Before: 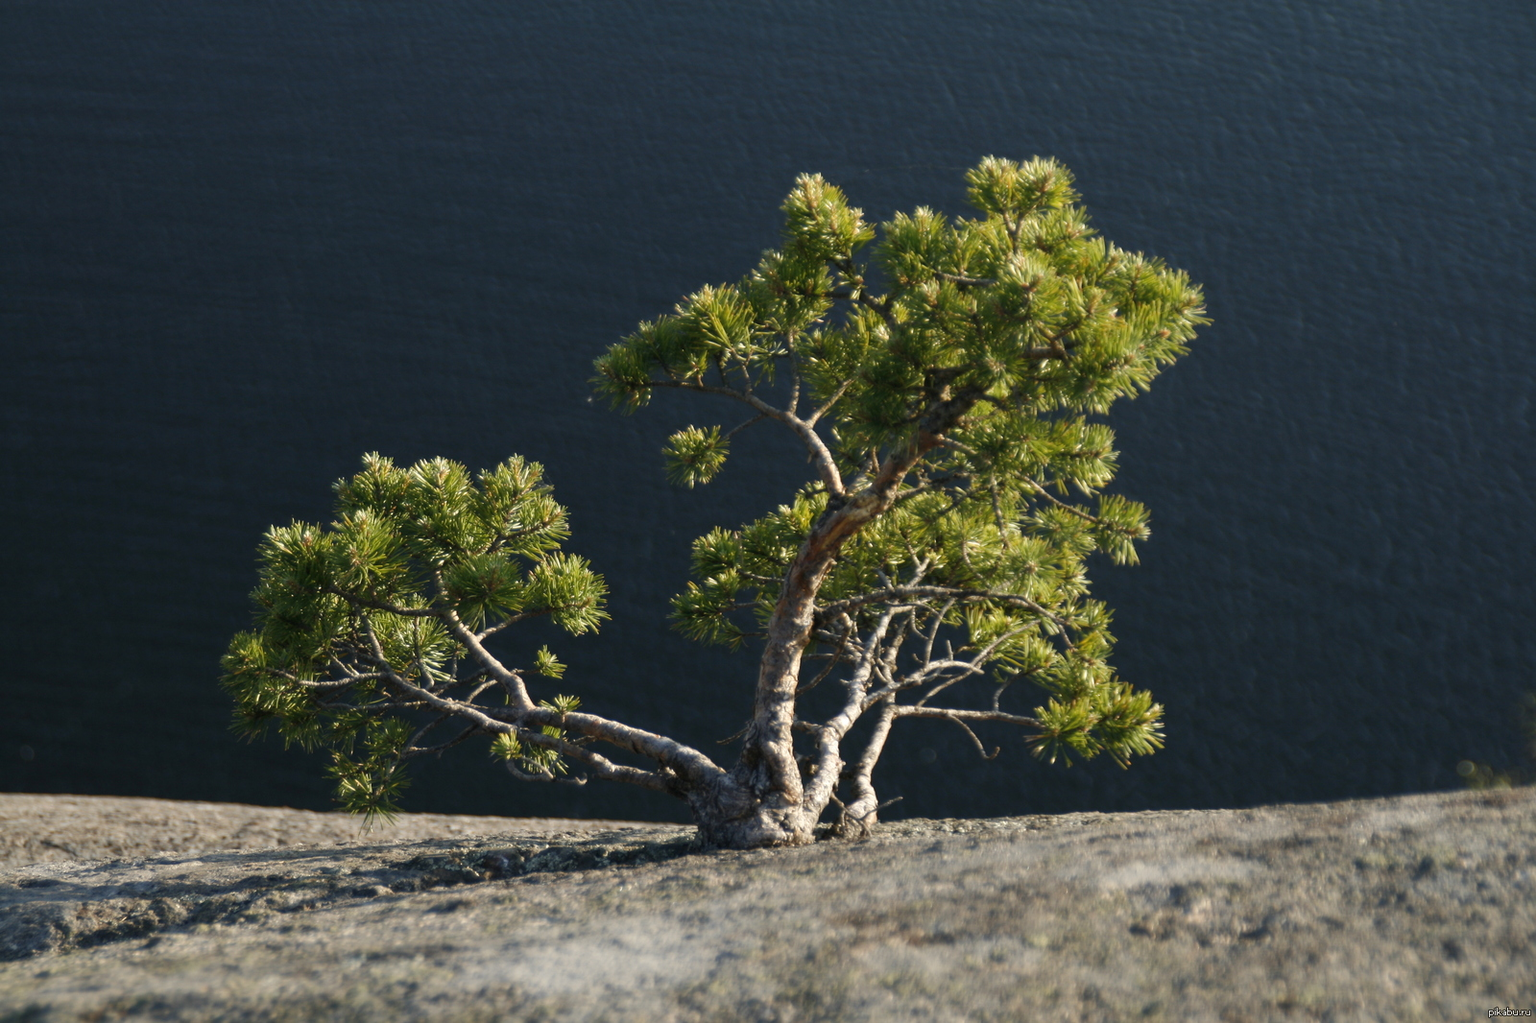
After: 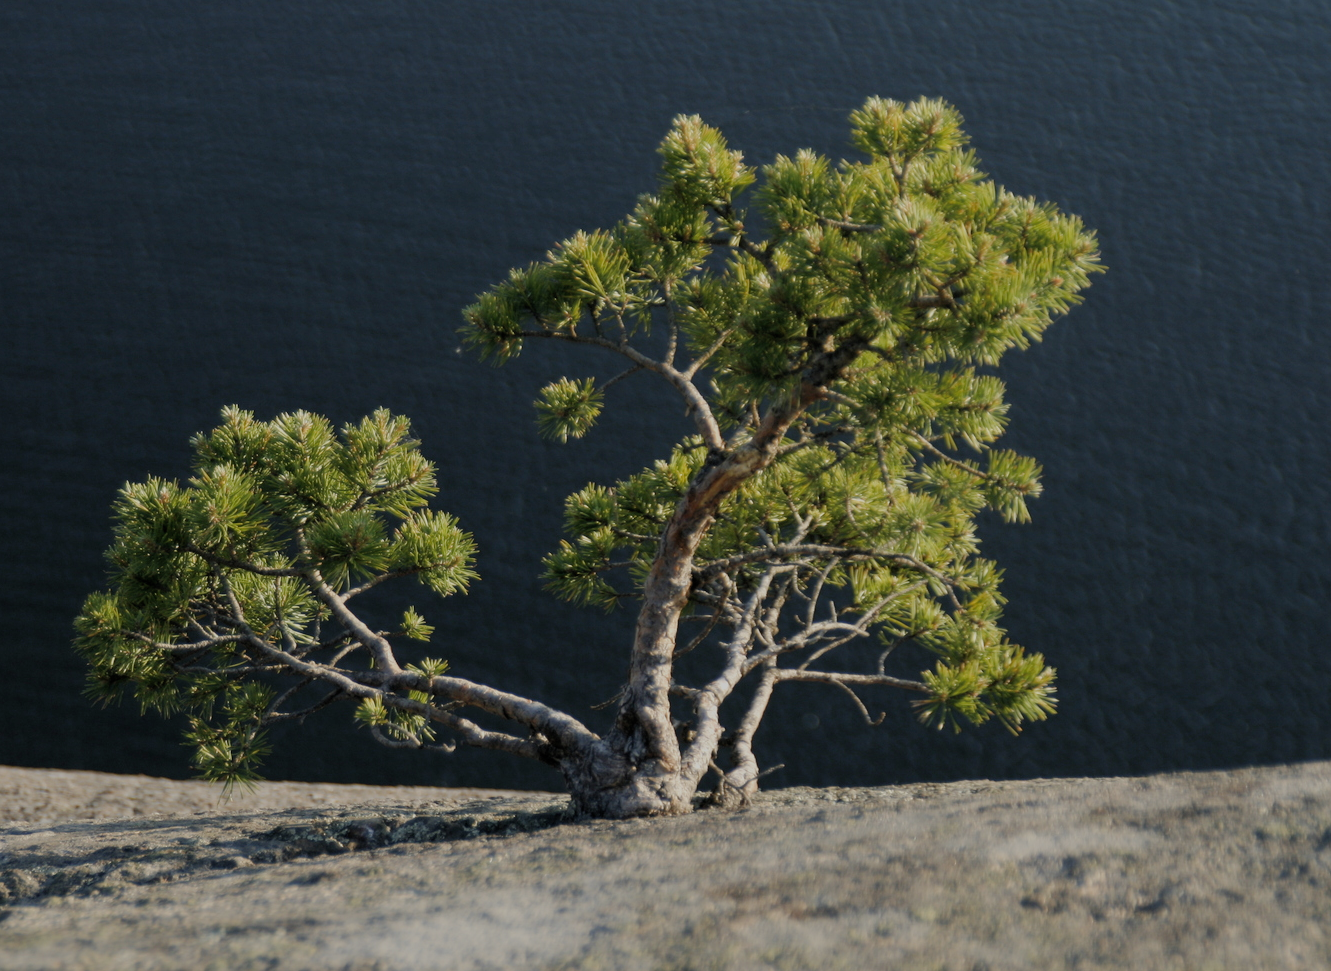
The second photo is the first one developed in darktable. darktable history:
filmic rgb: black relative exposure -8.89 EV, white relative exposure 4.98 EV, target black luminance 0%, hardness 3.77, latitude 66.43%, contrast 0.814, highlights saturation mix 10.94%, shadows ↔ highlights balance 20.01%, preserve chrominance max RGB
crop: left 9.788%, top 6.223%, right 6.994%, bottom 2.608%
